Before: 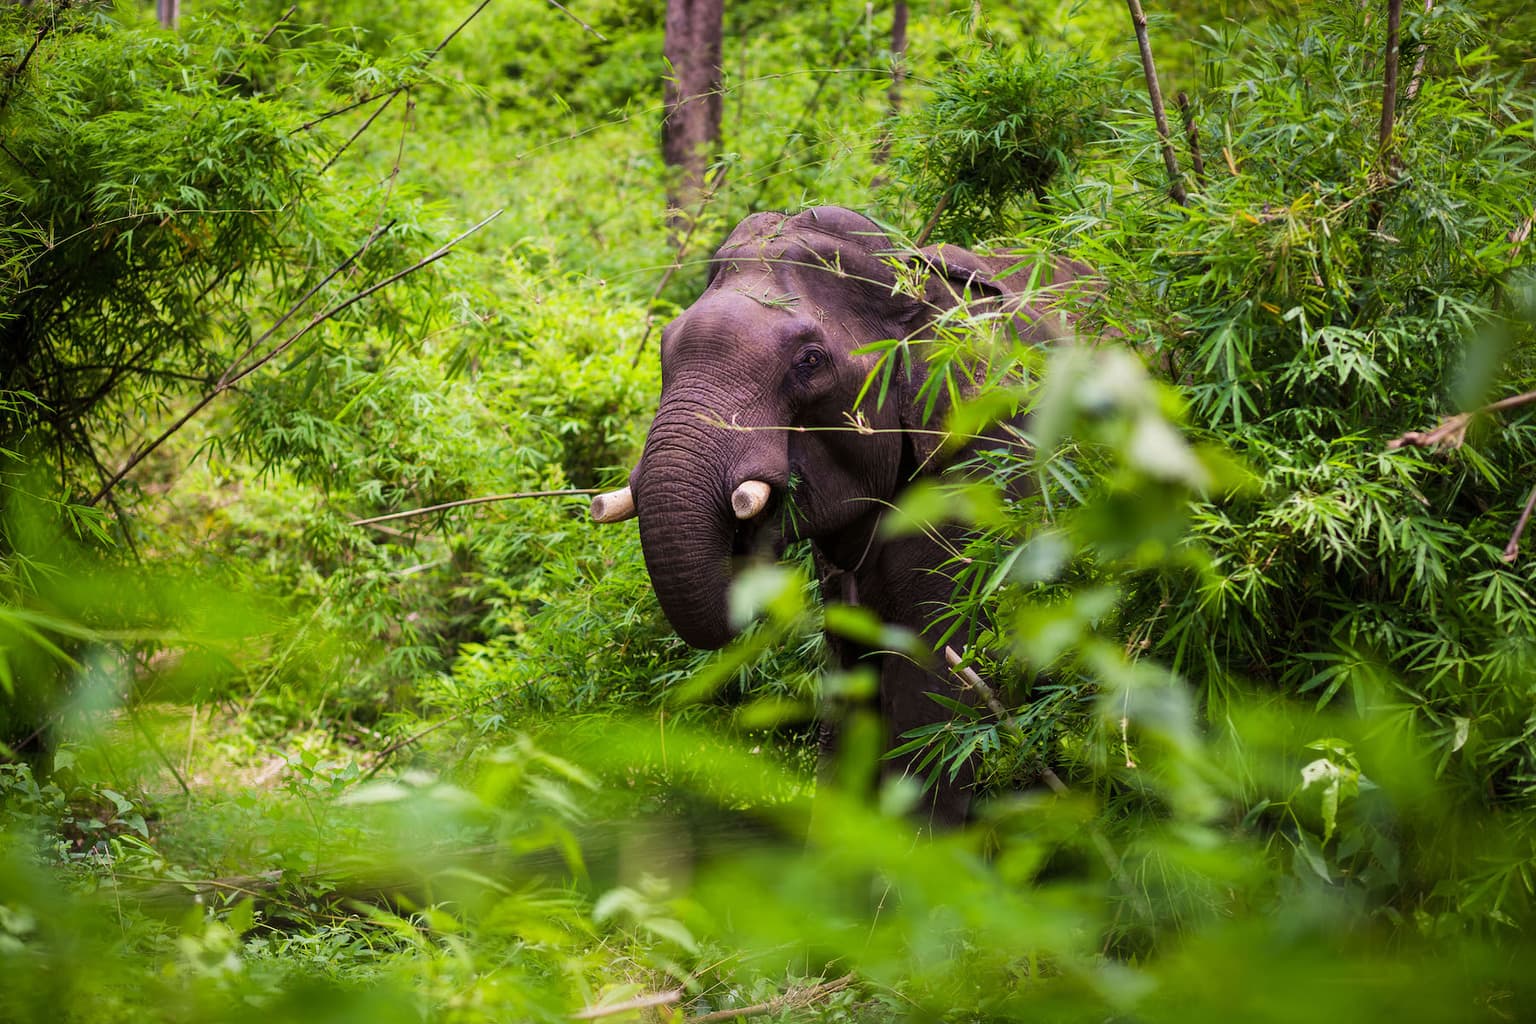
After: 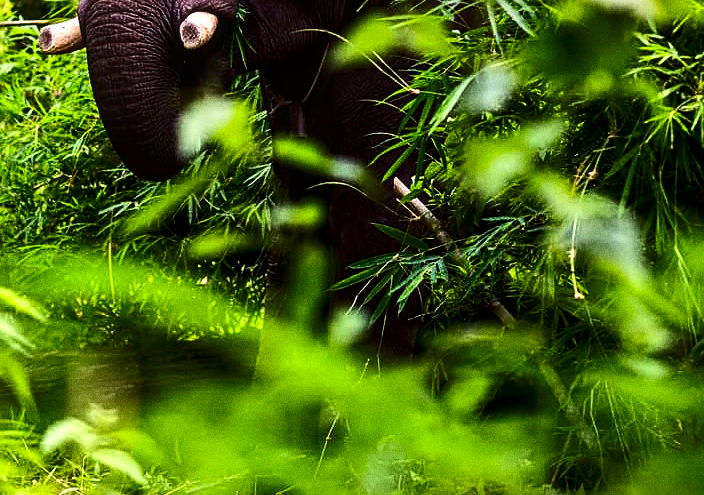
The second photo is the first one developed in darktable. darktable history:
base curve: curves: ch0 [(0, 0) (0.303, 0.277) (1, 1)]
contrast brightness saturation: contrast 0.19, brightness -0.11, saturation 0.21
sharpen: on, module defaults
tone equalizer: -8 EV -0.75 EV, -7 EV -0.7 EV, -6 EV -0.6 EV, -5 EV -0.4 EV, -3 EV 0.4 EV, -2 EV 0.6 EV, -1 EV 0.7 EV, +0 EV 0.75 EV, edges refinement/feathering 500, mask exposure compensation -1.57 EV, preserve details no
local contrast: on, module defaults
crop: left 35.976%, top 45.819%, right 18.162%, bottom 5.807%
grain: coarseness 0.09 ISO
